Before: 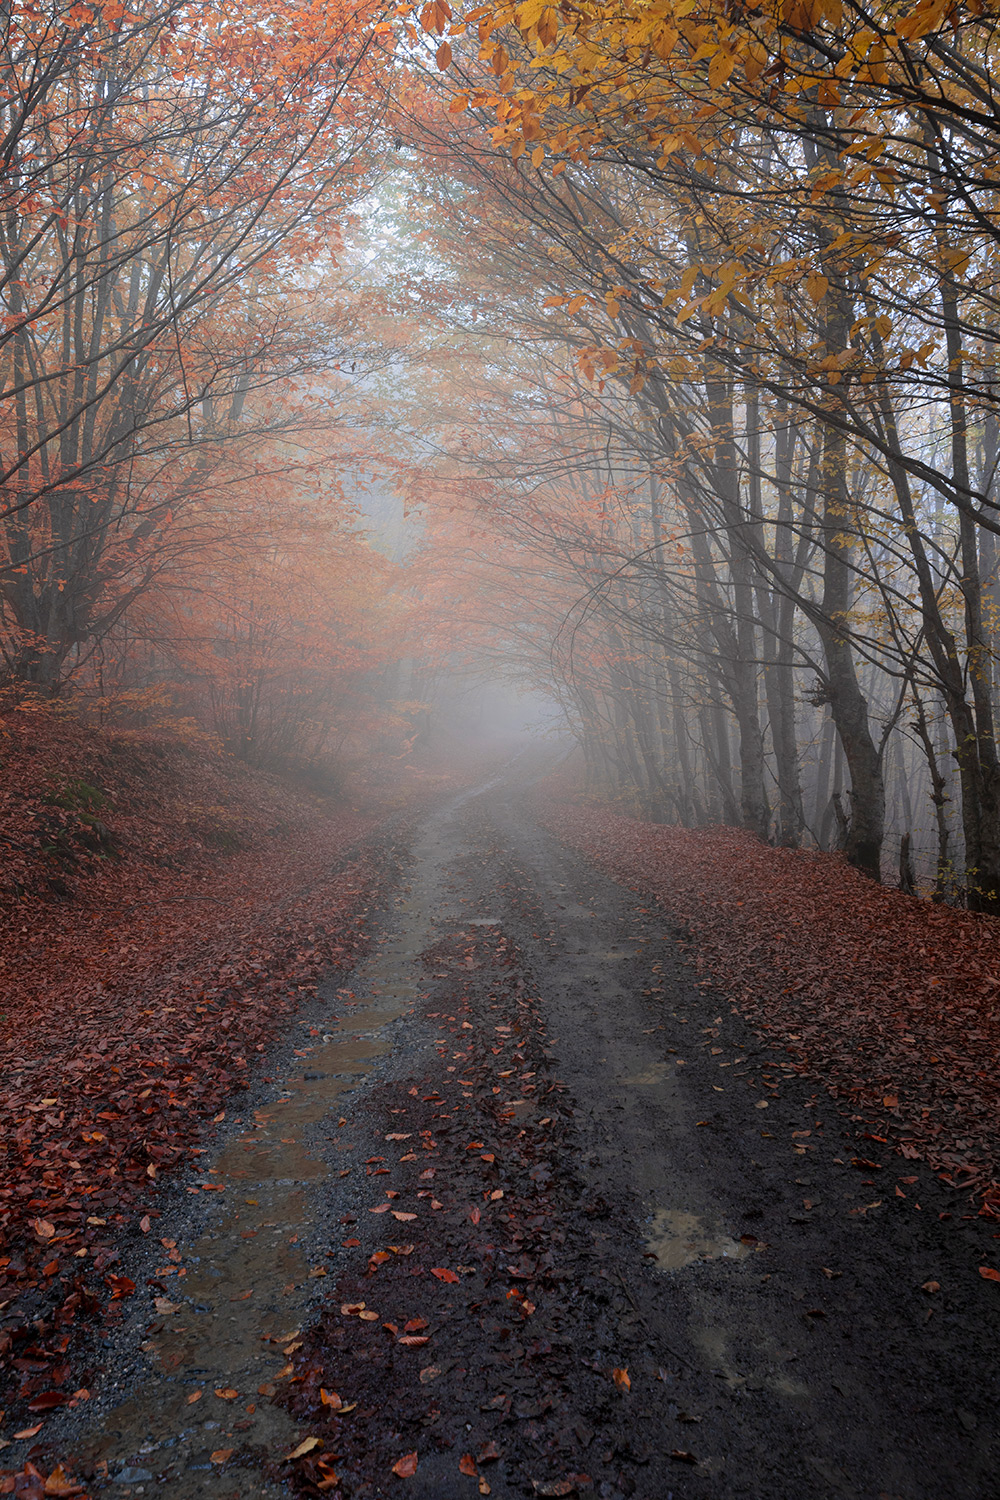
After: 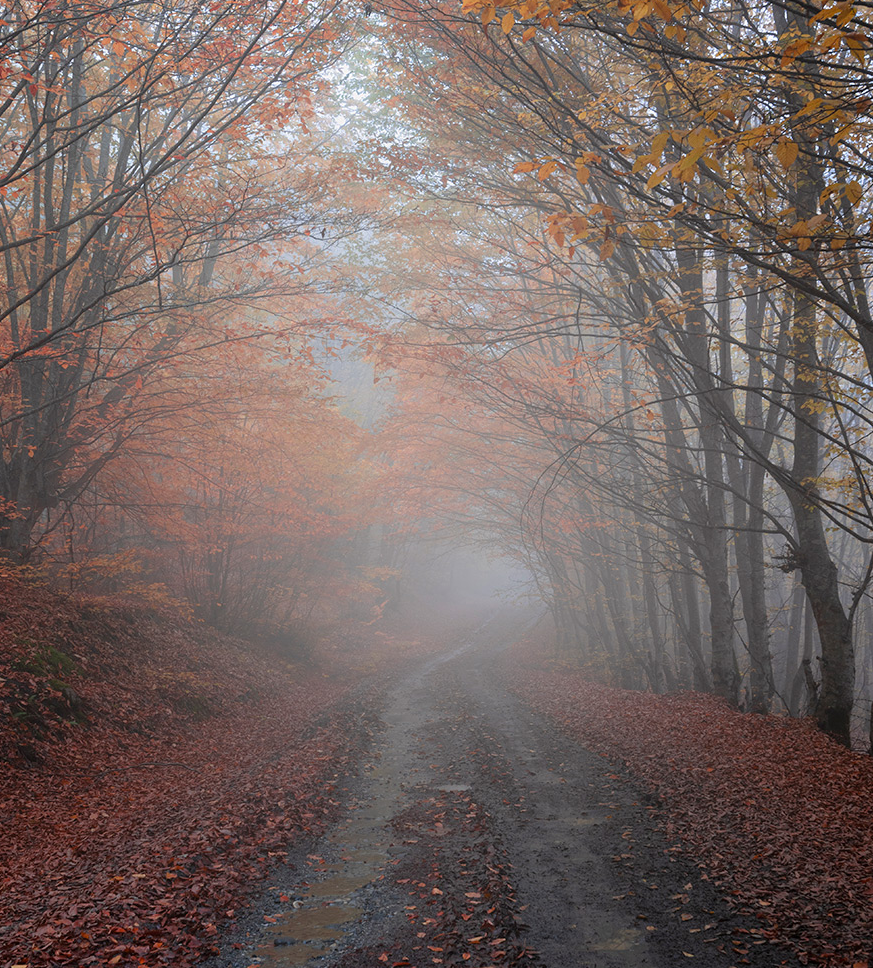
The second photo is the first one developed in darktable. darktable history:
crop: left 3.015%, top 8.969%, right 9.647%, bottom 26.457%
